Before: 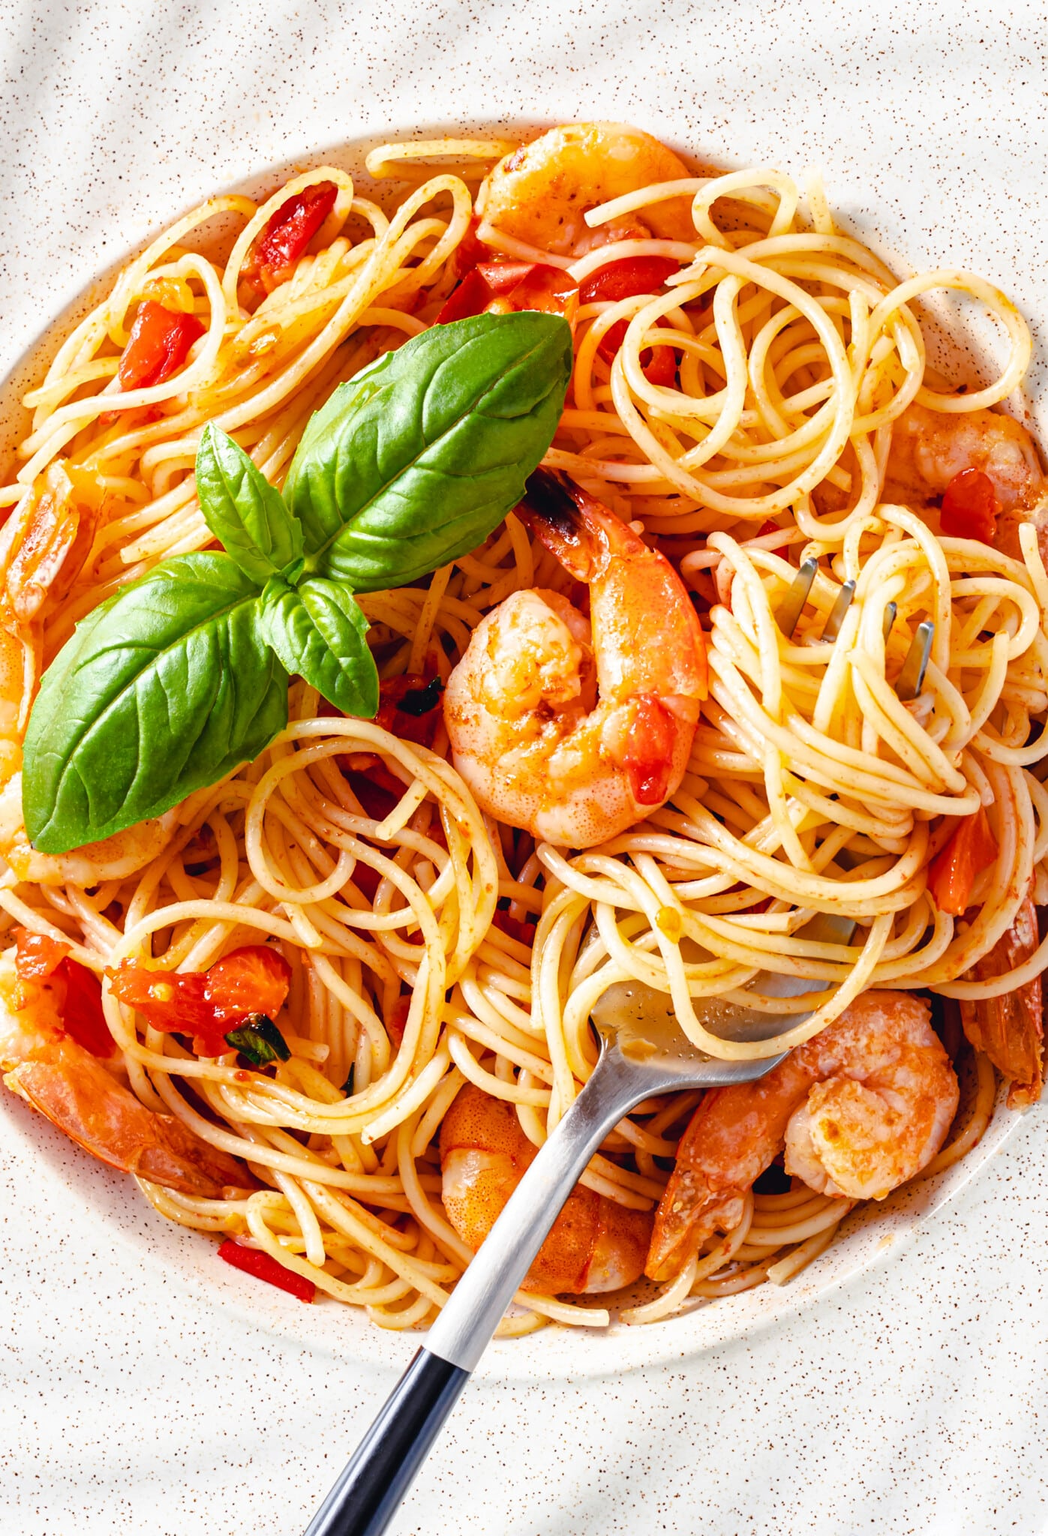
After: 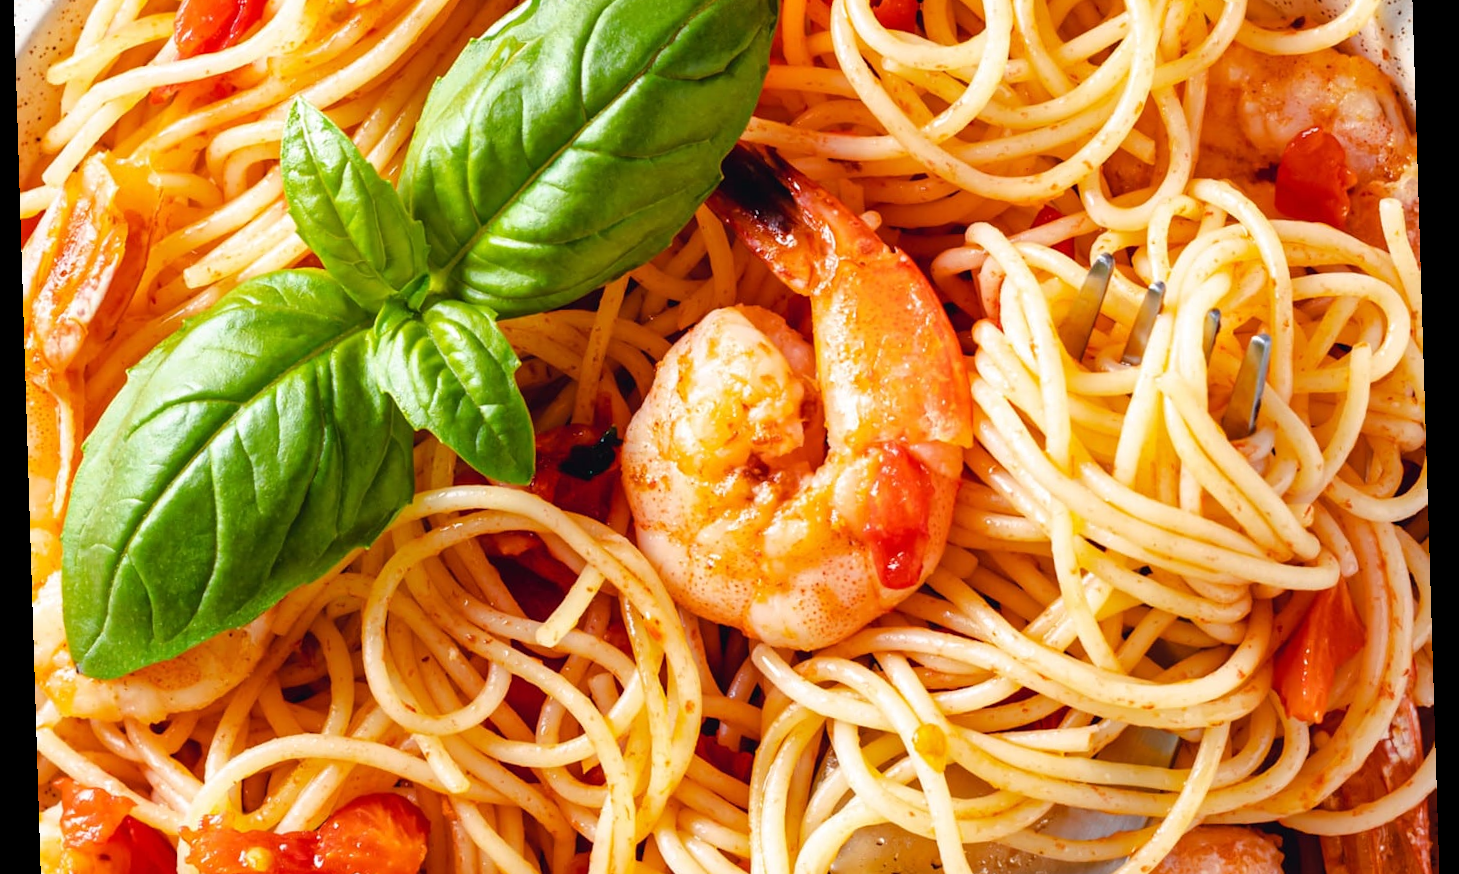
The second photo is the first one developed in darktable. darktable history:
crop and rotate: top 23.84%, bottom 34.294%
rotate and perspective: rotation -1.77°, lens shift (horizontal) 0.004, automatic cropping off
